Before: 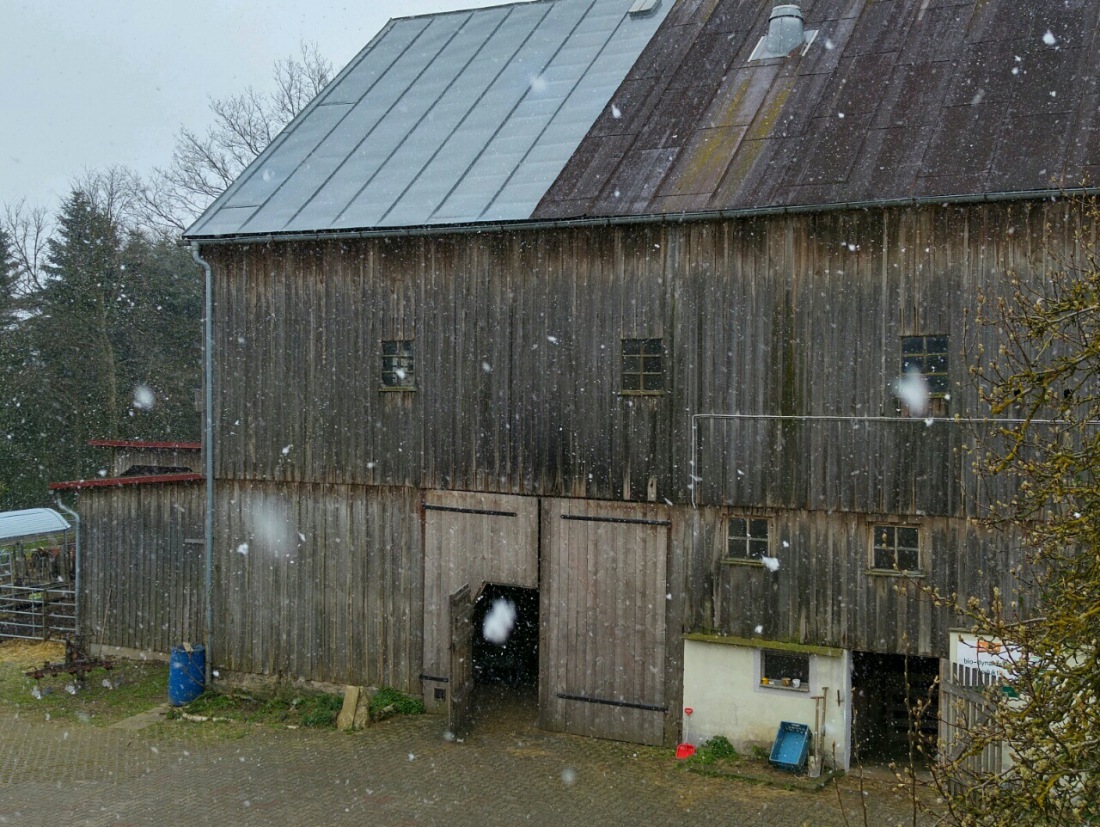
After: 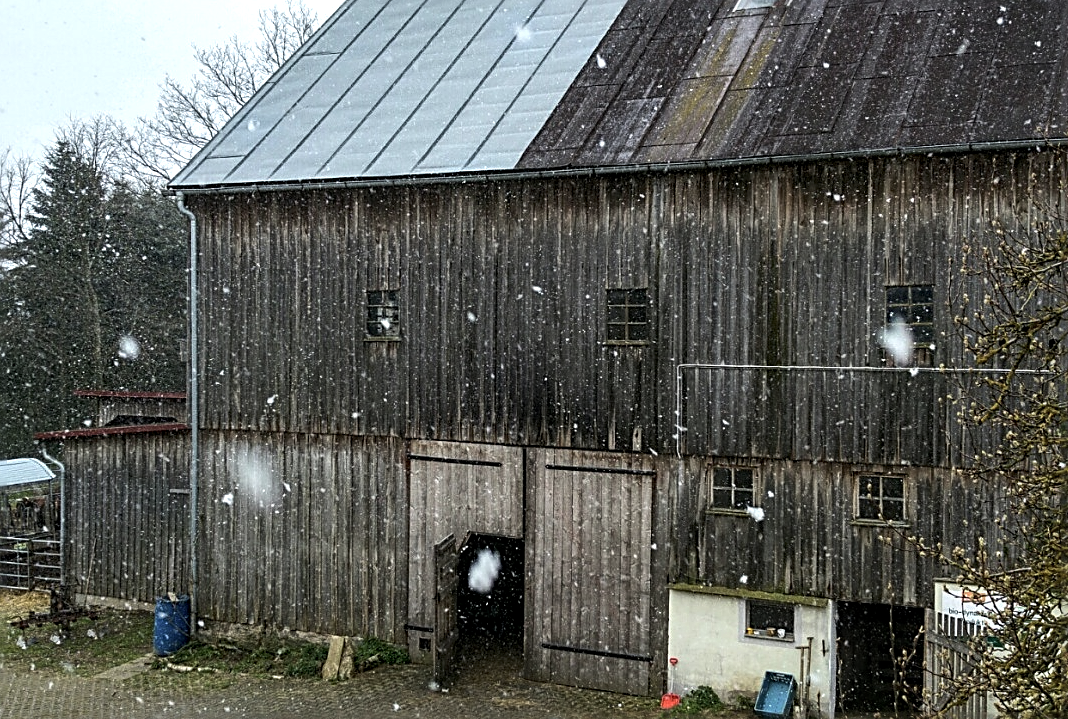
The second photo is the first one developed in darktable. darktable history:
tone equalizer: -8 EV -0.773 EV, -7 EV -0.729 EV, -6 EV -0.608 EV, -5 EV -0.416 EV, -3 EV 0.401 EV, -2 EV 0.6 EV, -1 EV 0.688 EV, +0 EV 0.769 EV, edges refinement/feathering 500, mask exposure compensation -1.57 EV, preserve details no
crop: left 1.406%, top 6.158%, right 1.421%, bottom 6.878%
sharpen: radius 2.568, amount 0.689
local contrast: on, module defaults
color correction: highlights b* -0.058, saturation 0.777
